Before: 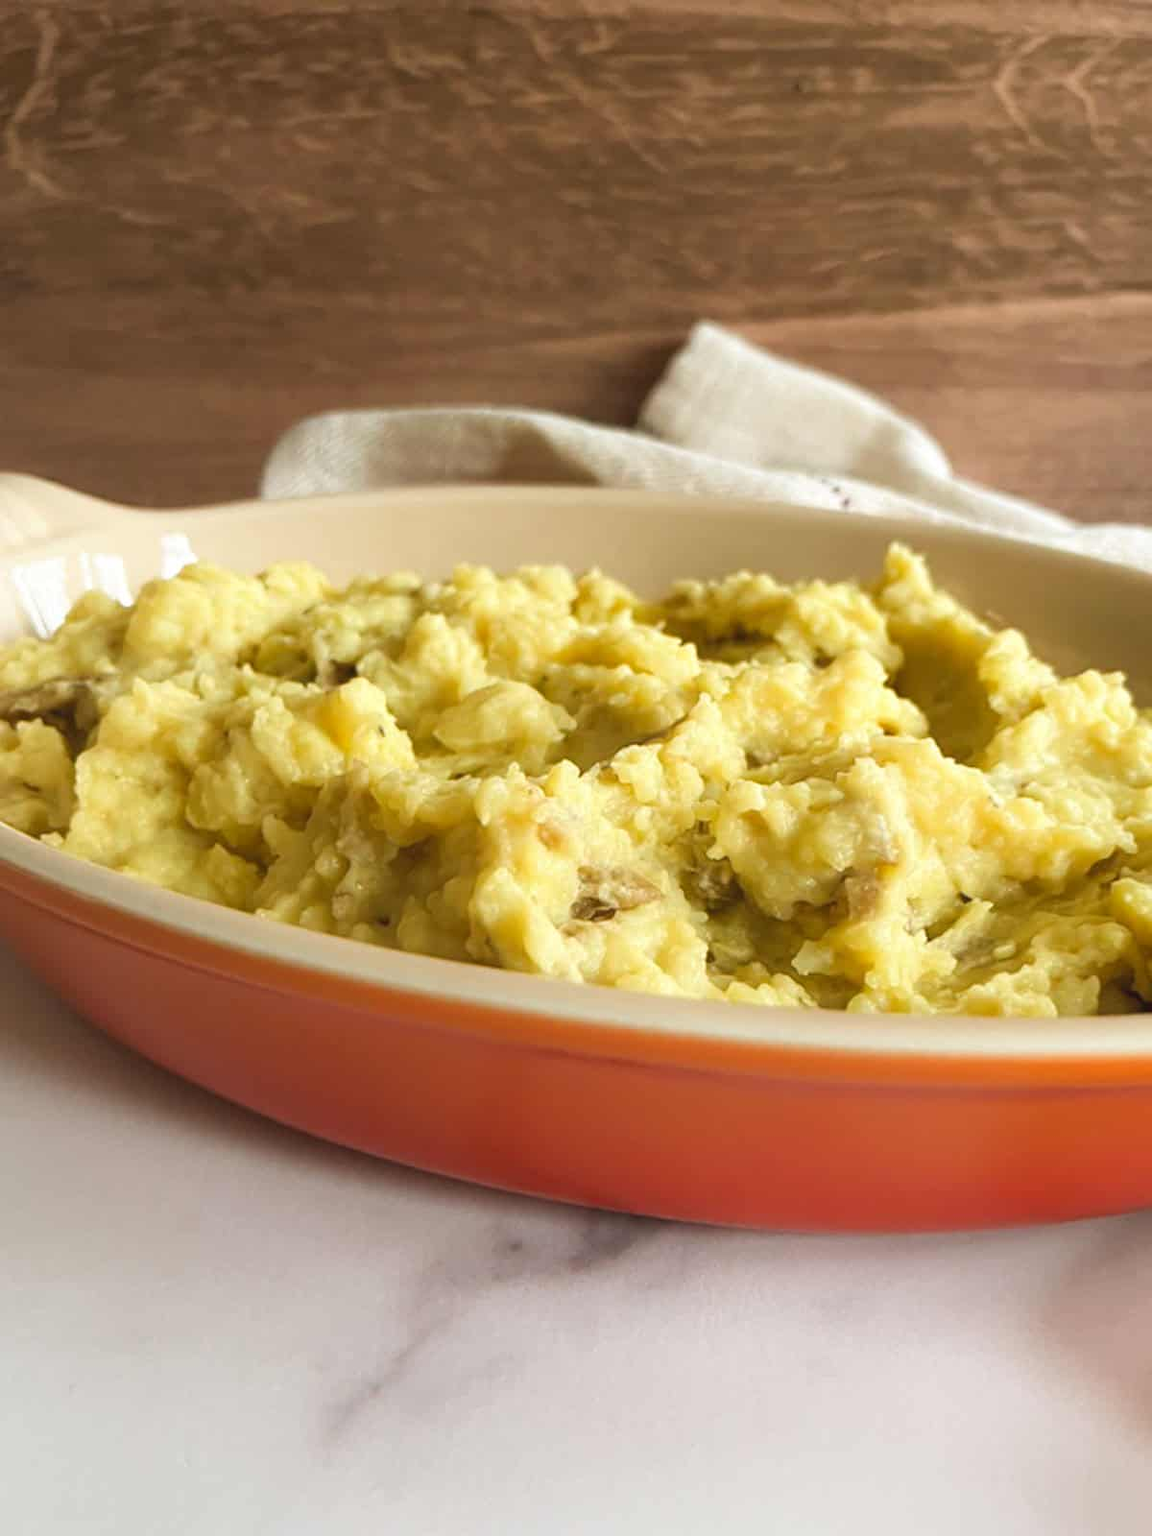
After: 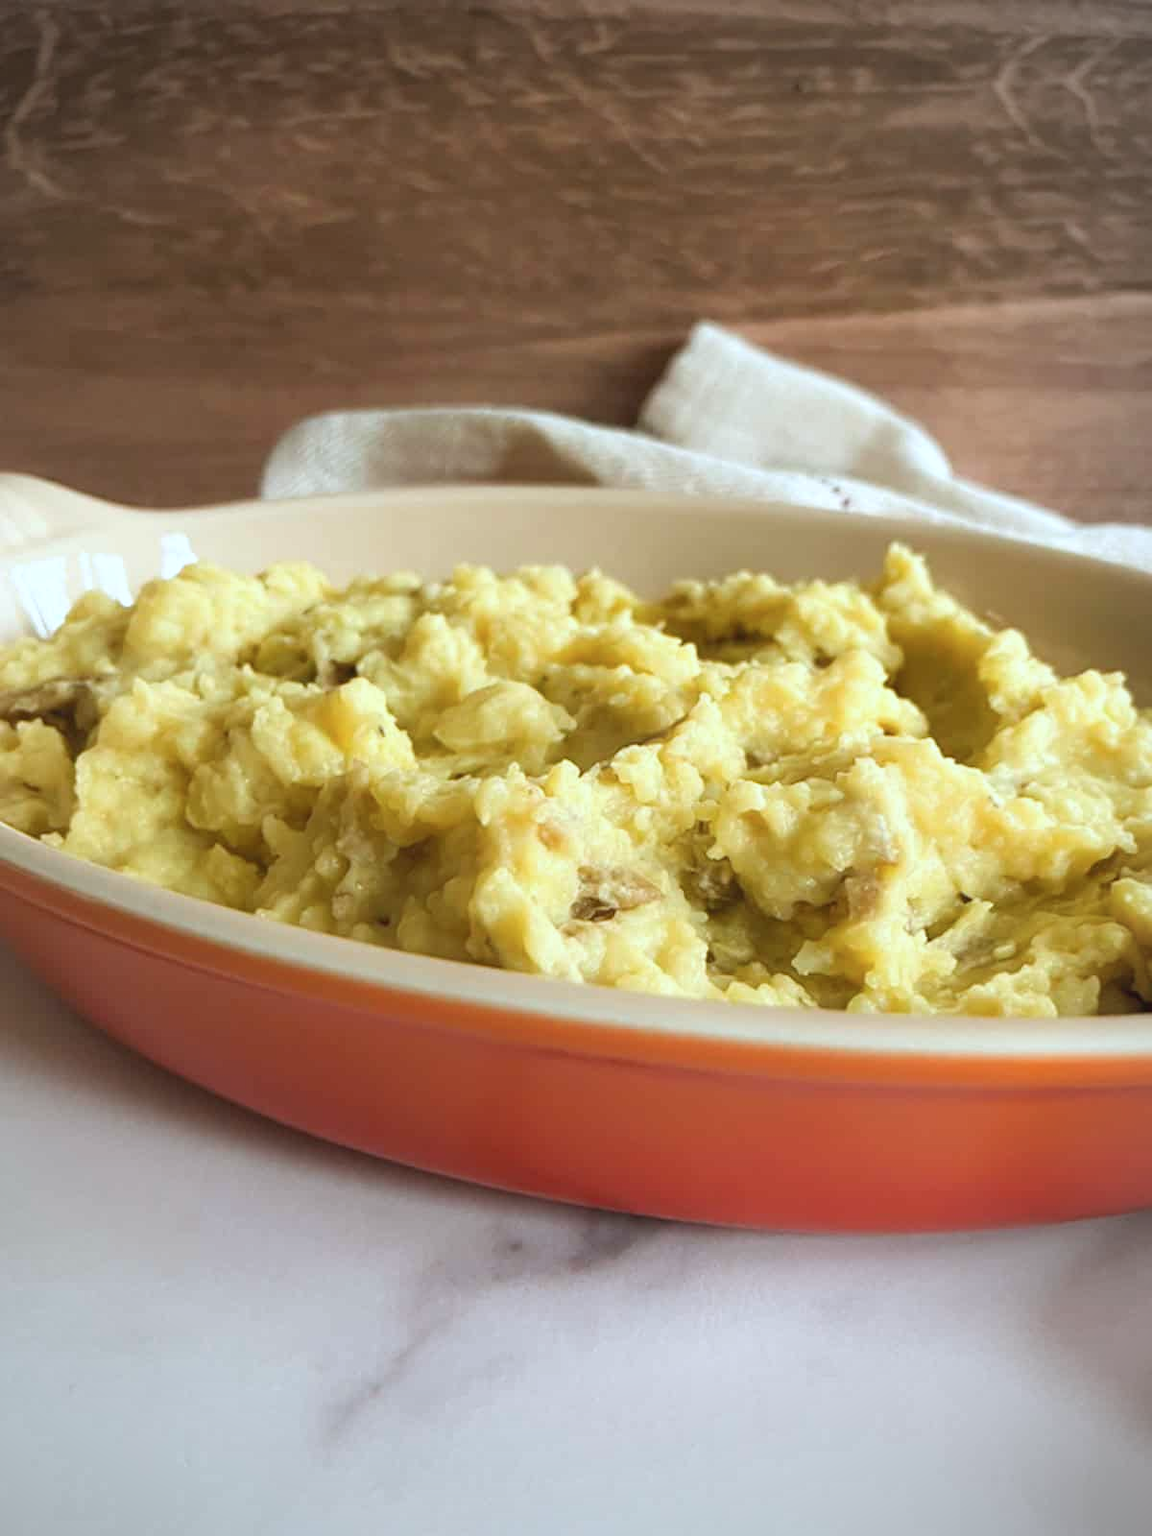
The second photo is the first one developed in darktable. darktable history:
color correction: highlights a* -4.18, highlights b* -10.81
vignetting: center (-0.15, 0.013)
